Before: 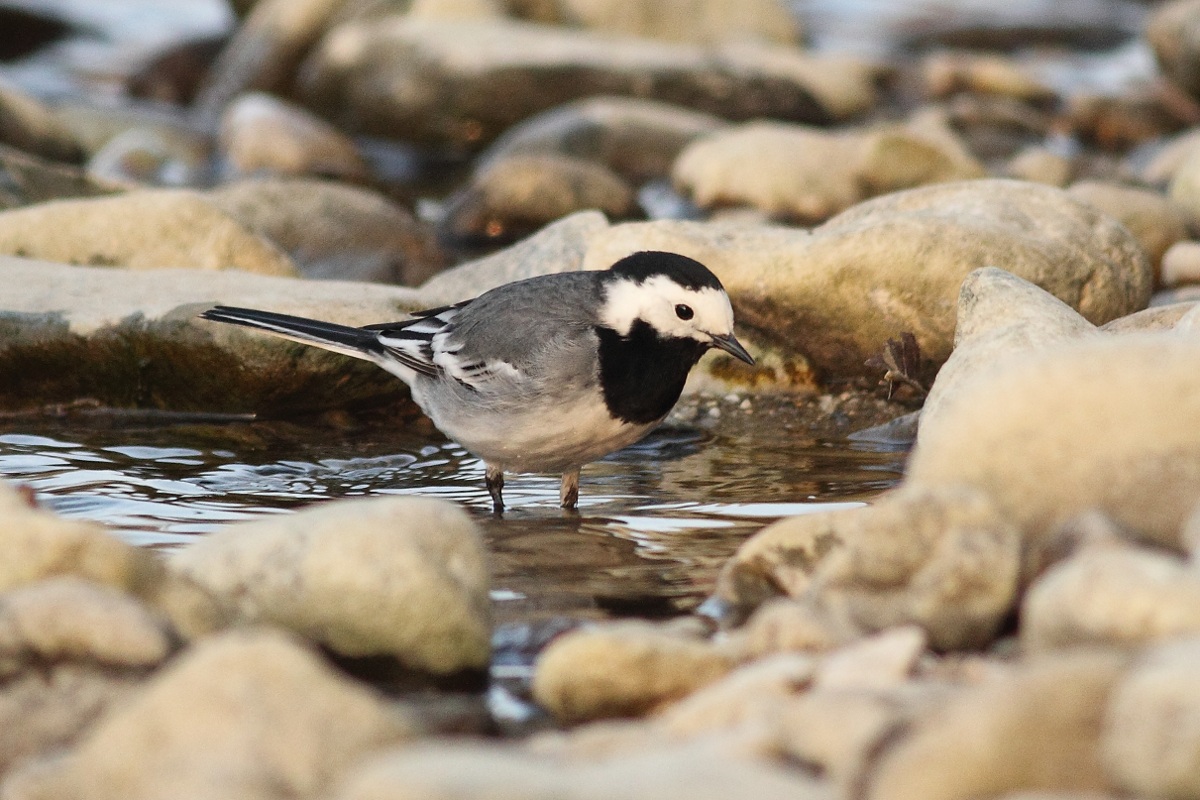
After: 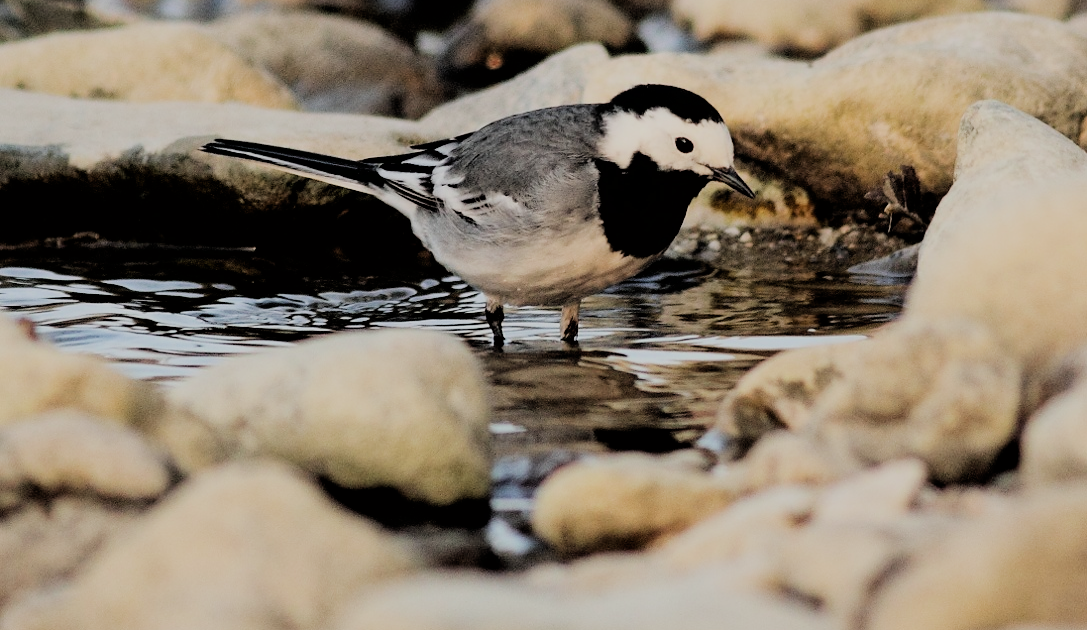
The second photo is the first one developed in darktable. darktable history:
filmic rgb: black relative exposure -3.19 EV, white relative exposure 7.05 EV, hardness 1.46, contrast 1.352
crop: top 20.958%, right 9.379%, bottom 0.238%
